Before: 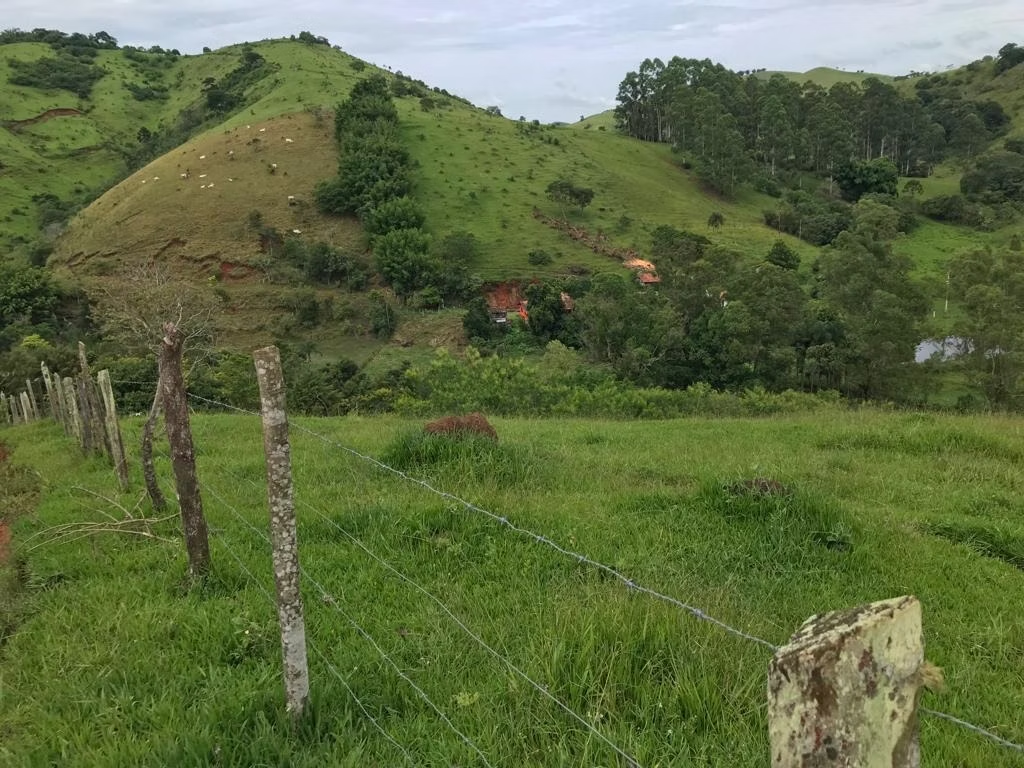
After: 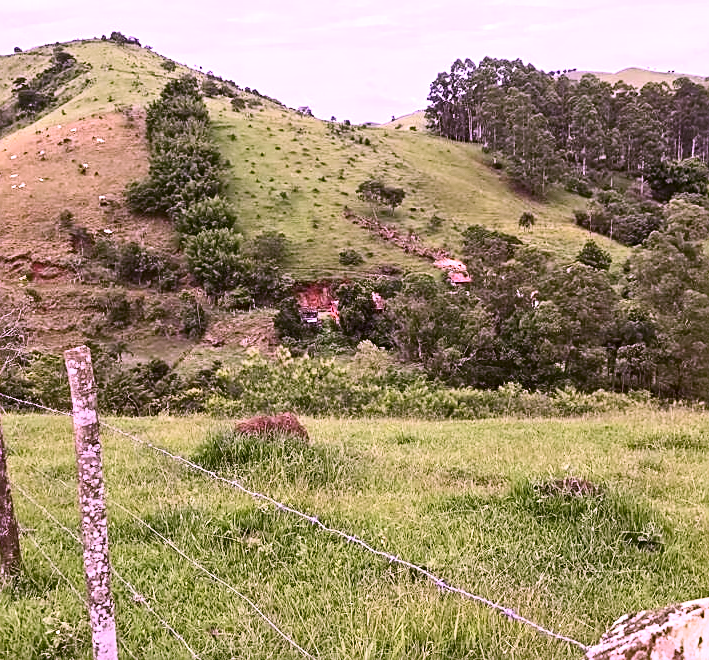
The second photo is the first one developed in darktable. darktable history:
exposure: exposure 1.137 EV, compensate highlight preservation false
crop: left 18.479%, right 12.2%, bottom 13.971%
sharpen: on, module defaults
haze removal: compatibility mode true, adaptive false
contrast brightness saturation: contrast 0.28
color calibration: illuminant custom, x 0.379, y 0.481, temperature 4443.07 K
color correction: highlights a* 0.162, highlights b* 29.53, shadows a* -0.162, shadows b* 21.09
